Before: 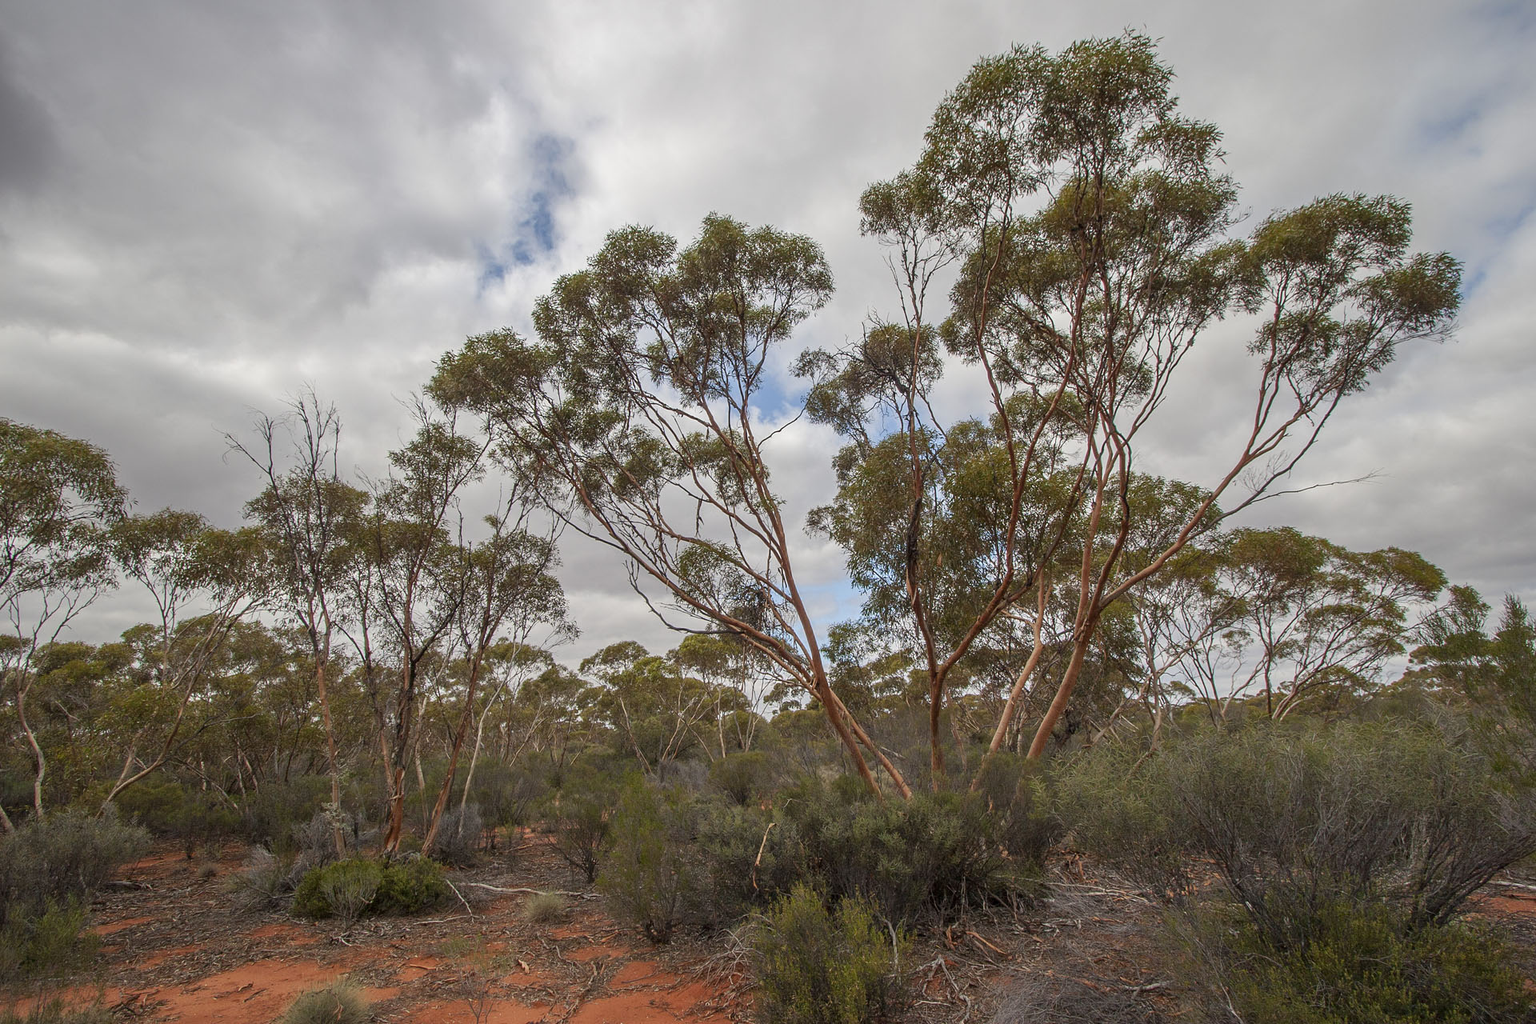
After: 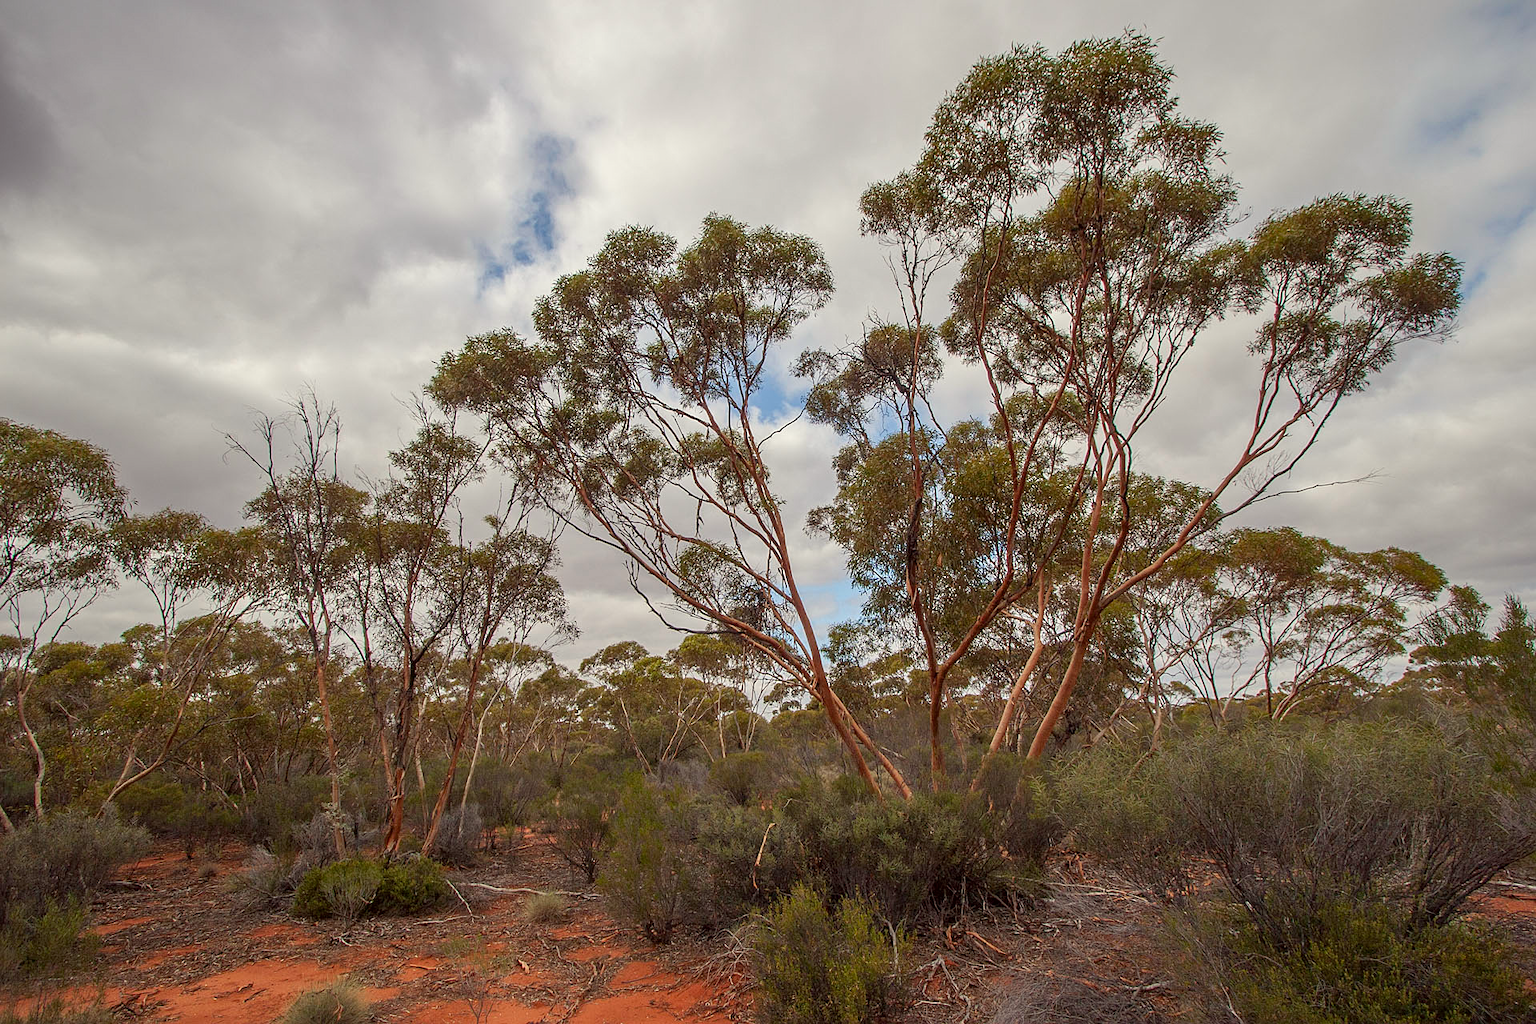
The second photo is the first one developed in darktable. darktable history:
contrast brightness saturation: contrast 0.045, saturation 0.068
sharpen: radius 1.306, amount 0.292, threshold 0.009
color correction: highlights a* -0.942, highlights b* 4.61, shadows a* 3.57
